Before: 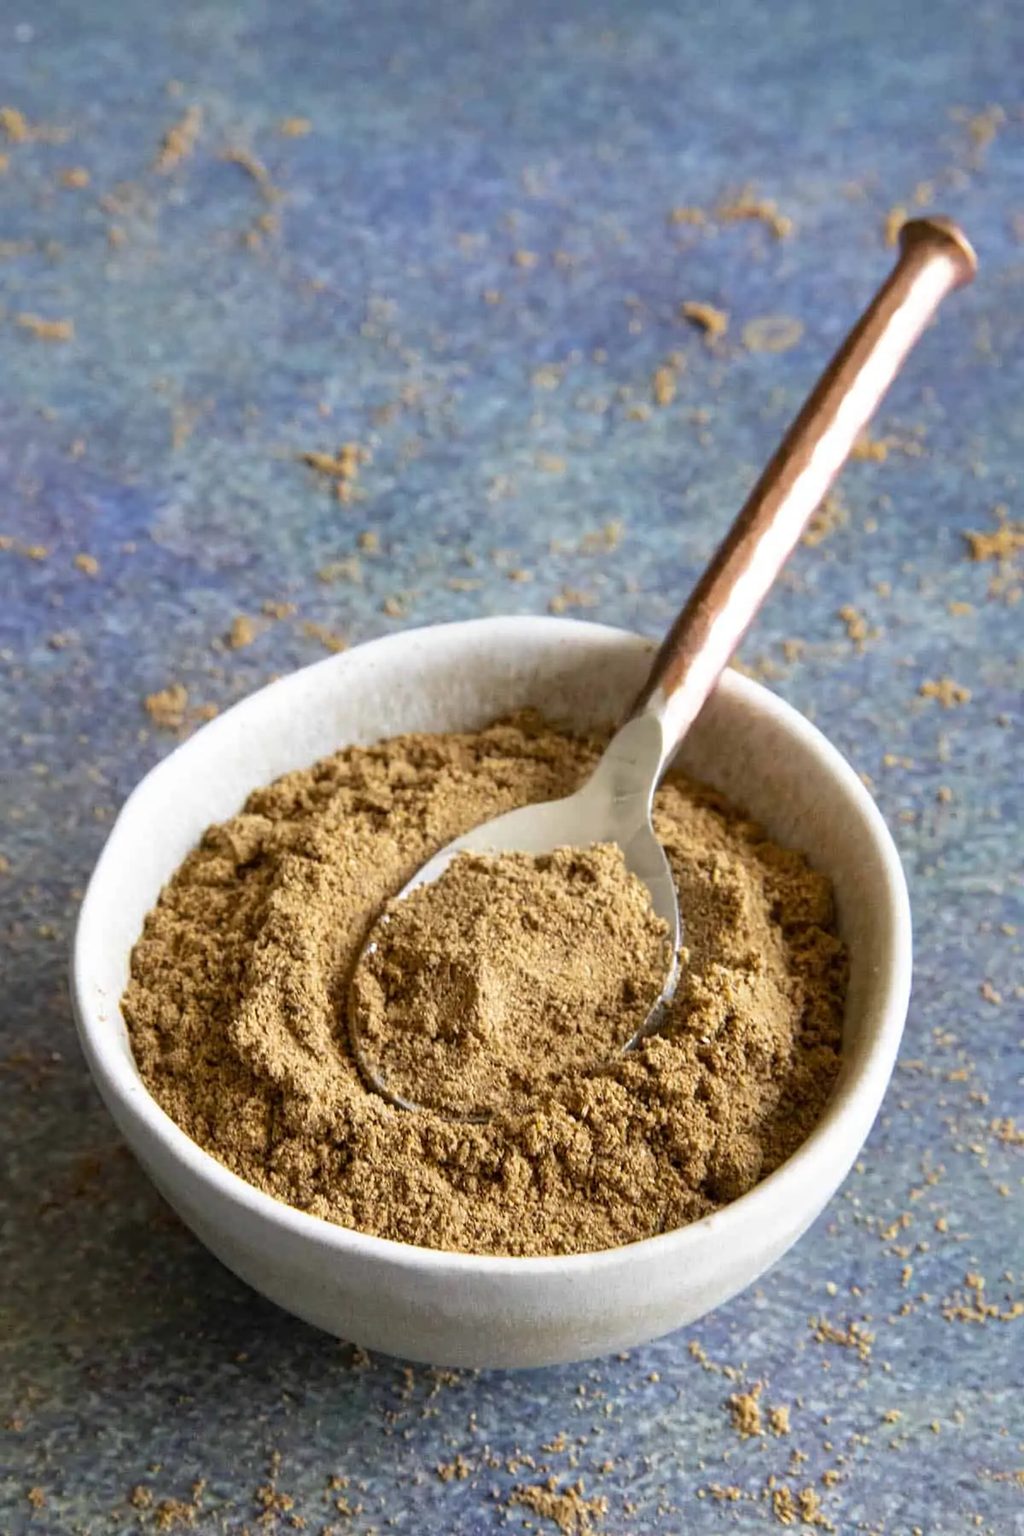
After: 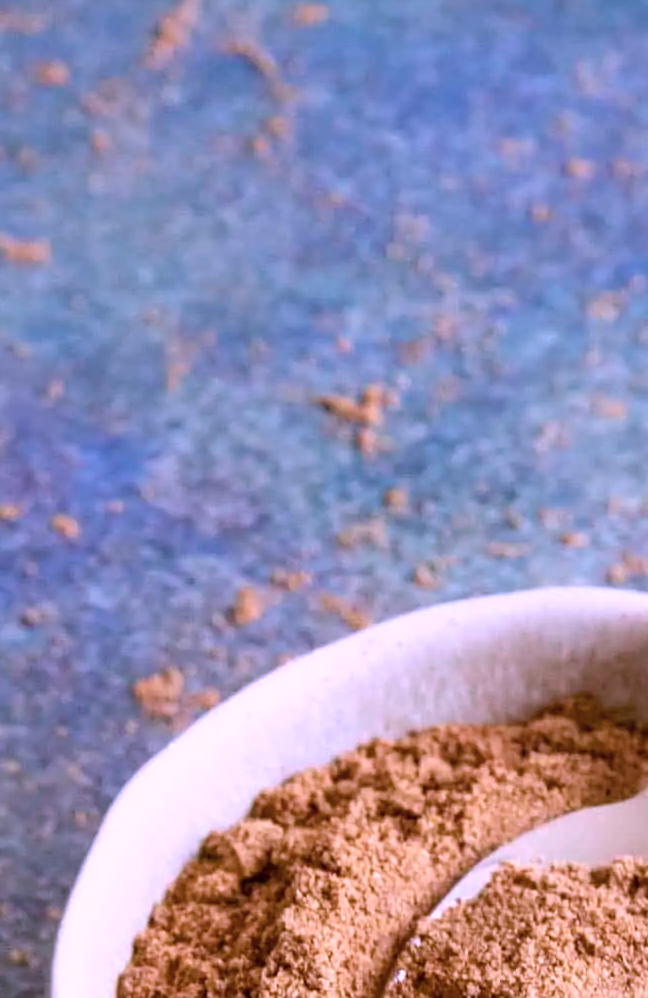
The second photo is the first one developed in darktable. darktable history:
crop and rotate: left 3.07%, top 7.529%, right 42.893%, bottom 36.986%
color balance rgb: highlights gain › chroma 0.132%, highlights gain › hue 329.74°, linear chroma grading › global chroma 9.739%, perceptual saturation grading › global saturation -2.474%, perceptual saturation grading › highlights -7.986%, perceptual saturation grading › mid-tones 7.733%, perceptual saturation grading › shadows 4.944%
tone equalizer: on, module defaults
color correction: highlights a* 15.21, highlights b* -24.99
